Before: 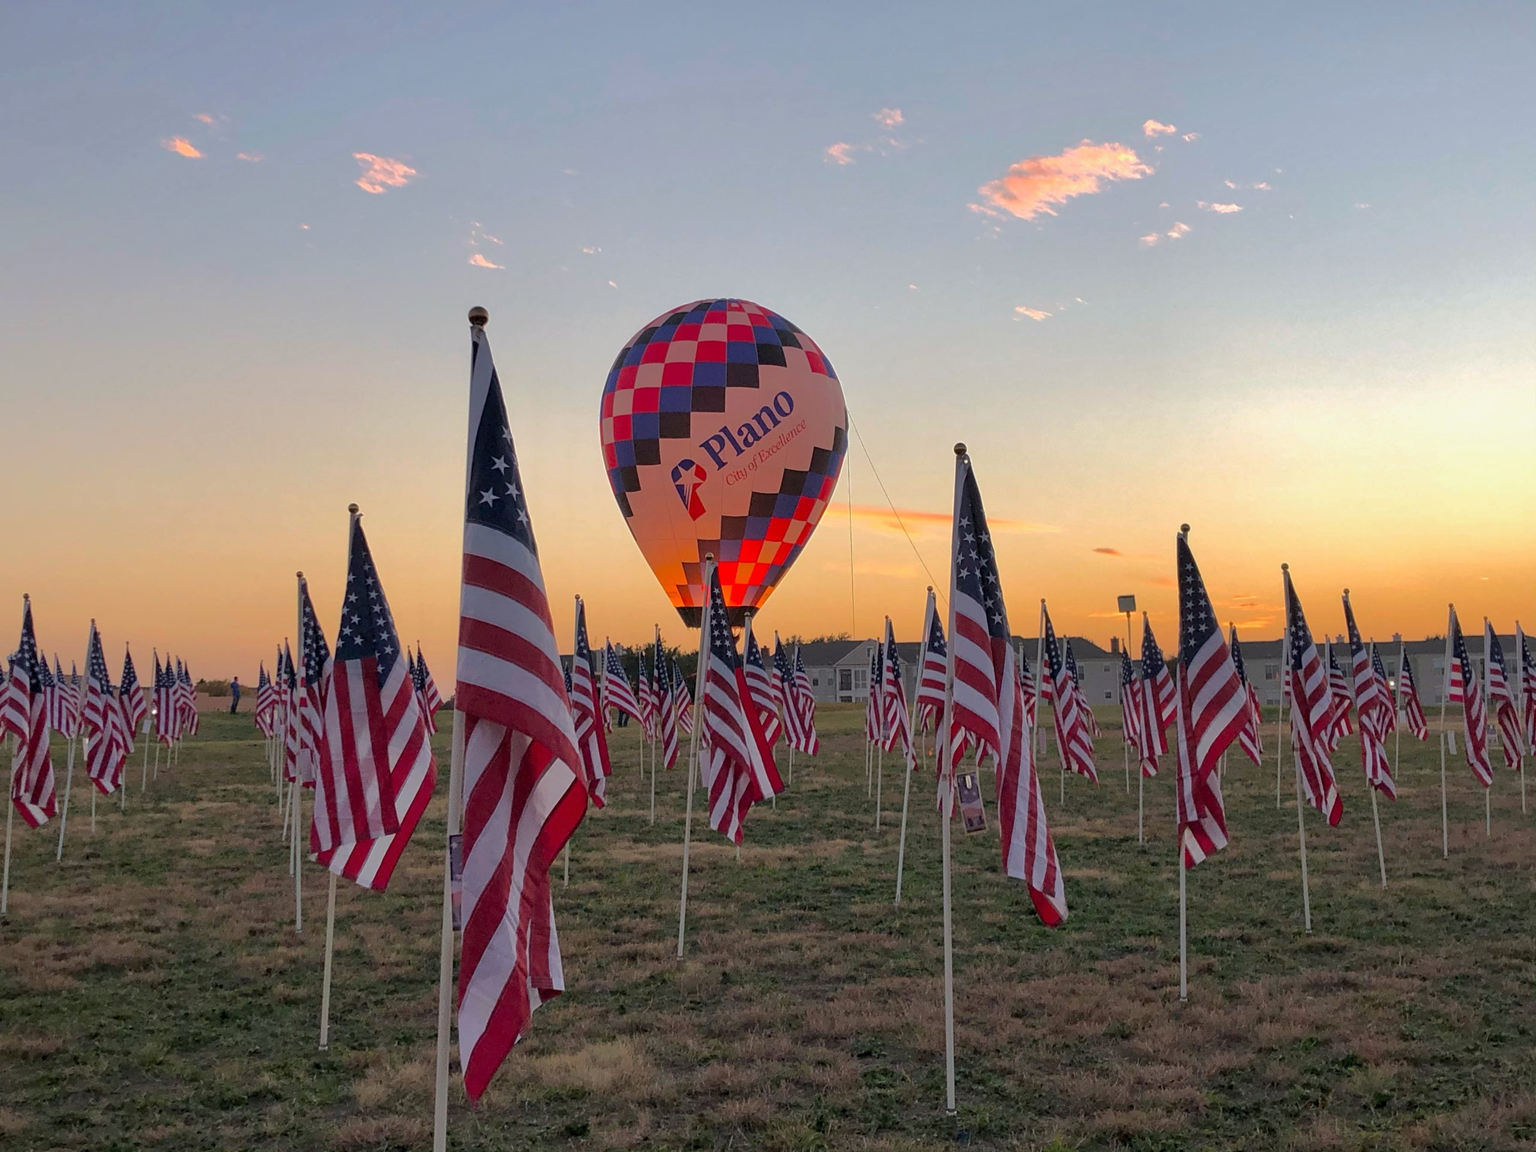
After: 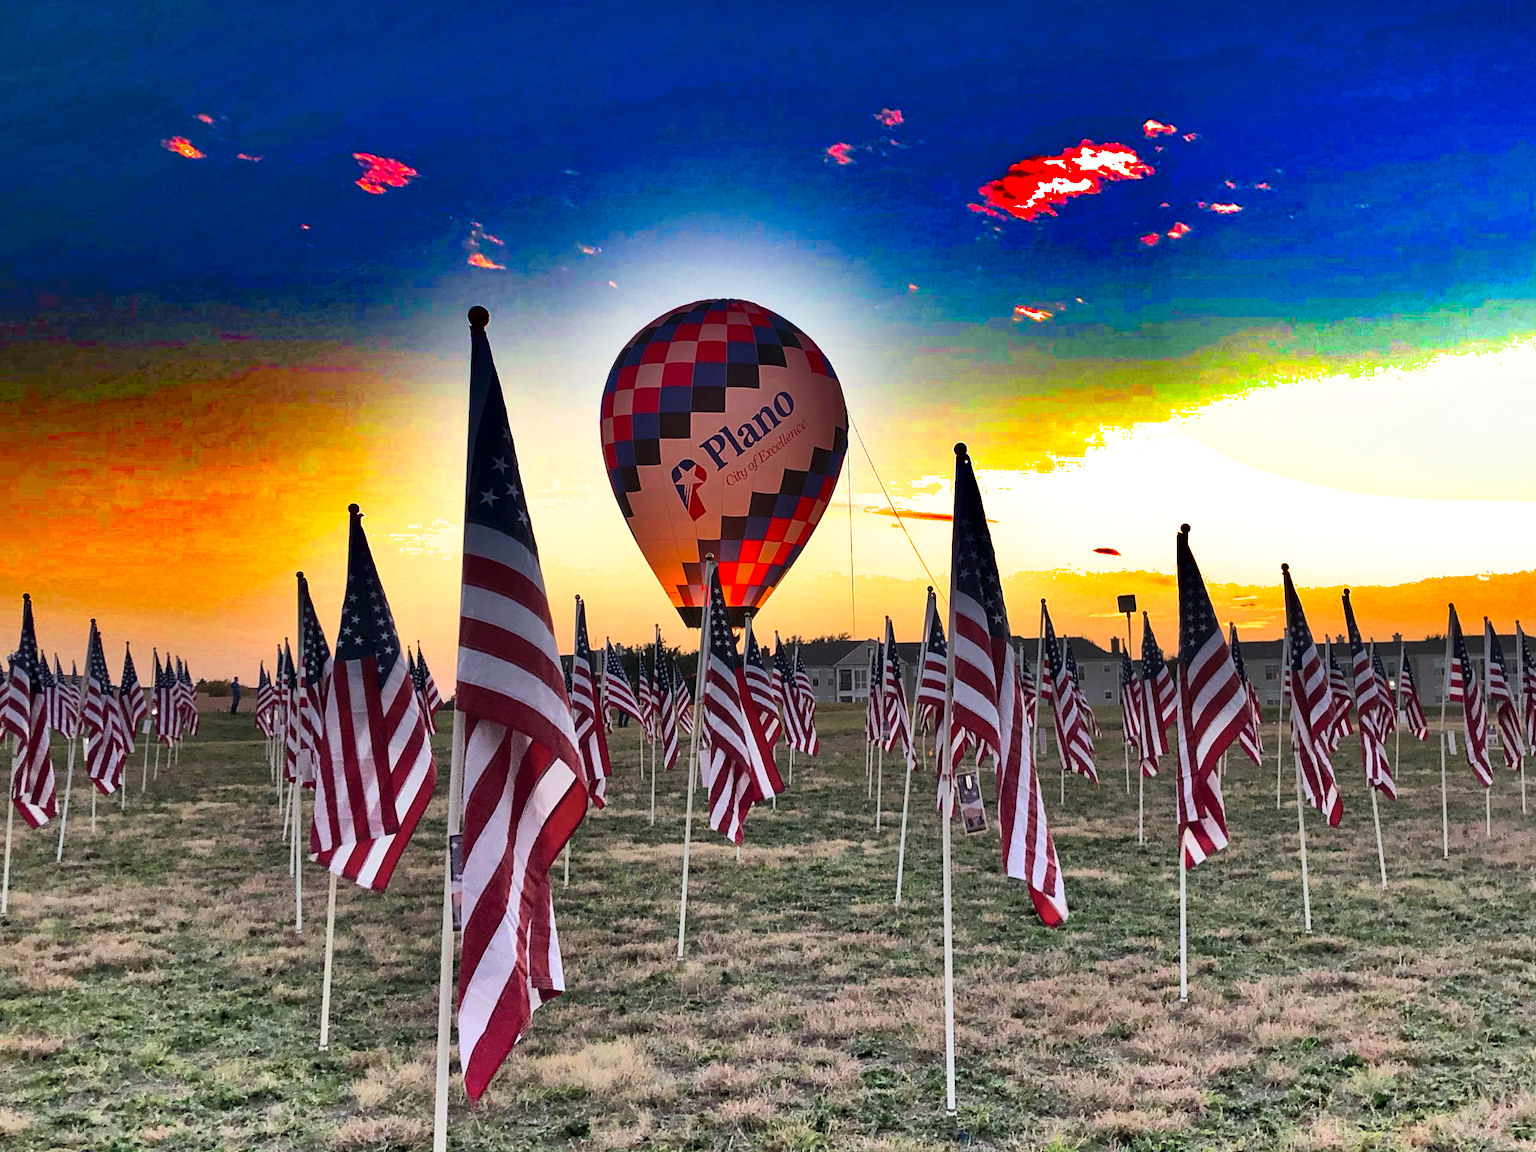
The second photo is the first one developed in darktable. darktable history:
white balance: red 0.982, blue 1.018
tone curve: curves: ch0 [(0, 0) (0.56, 0.467) (0.846, 0.934) (1, 1)]
shadows and highlights: radius 123.98, shadows 100, white point adjustment -3, highlights -100, highlights color adjustment 89.84%, soften with gaussian
exposure: exposure 0.7 EV, compensate highlight preservation false
